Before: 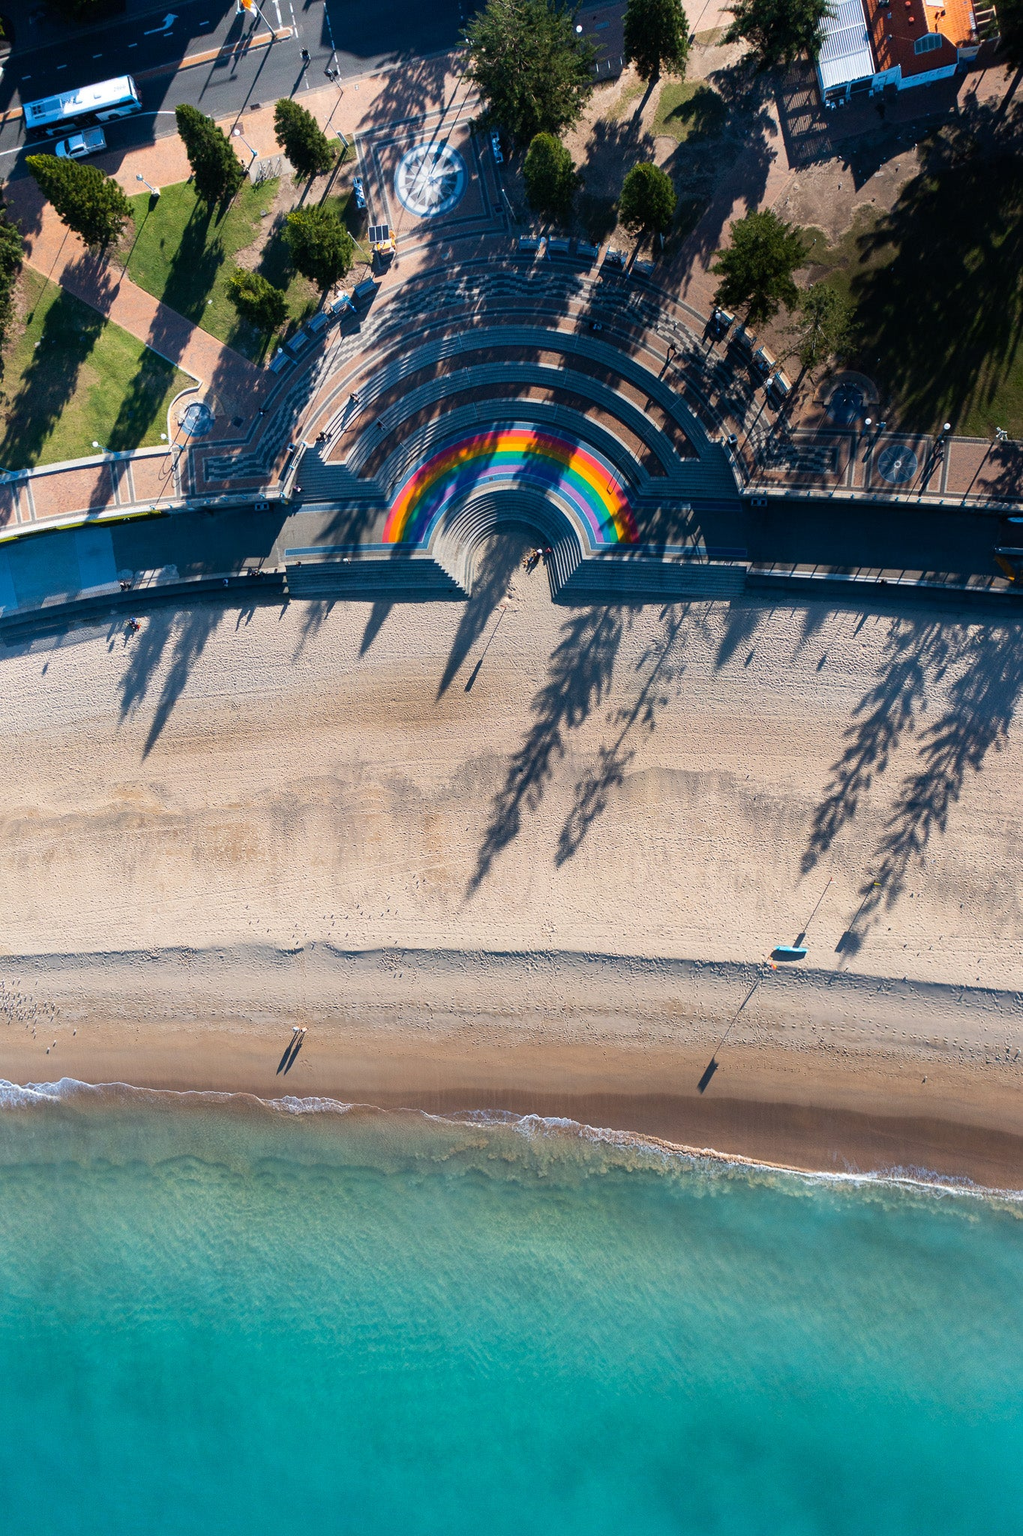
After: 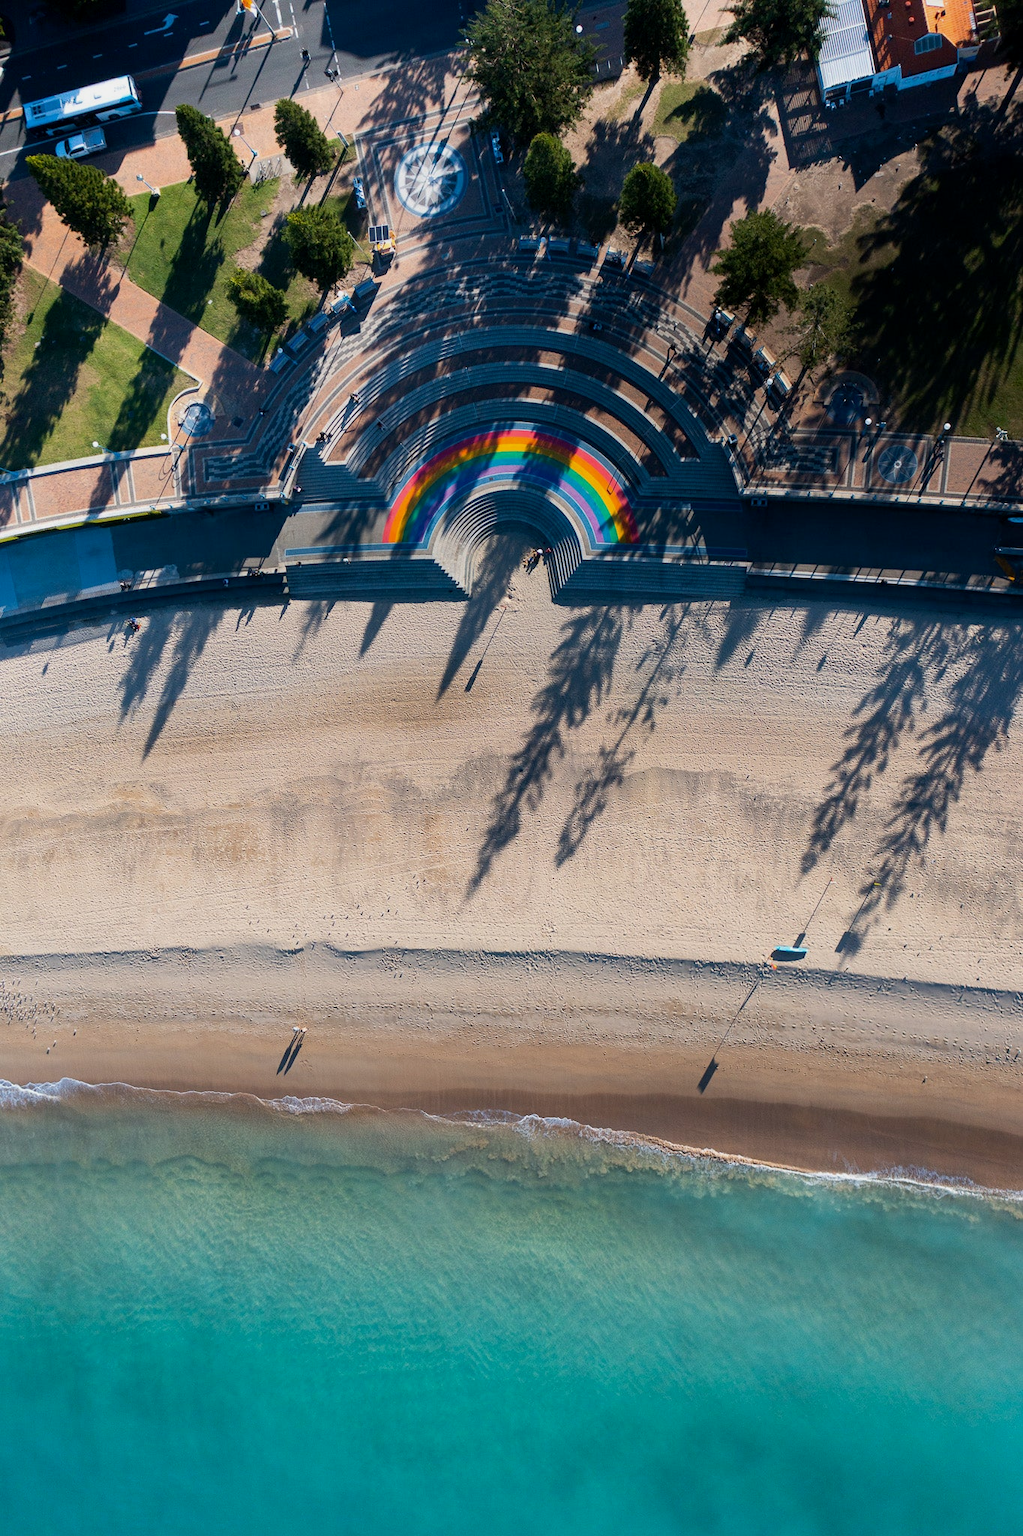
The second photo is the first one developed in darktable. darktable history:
exposure: black level correction 0.002, exposure -0.205 EV, compensate exposure bias true, compensate highlight preservation false
